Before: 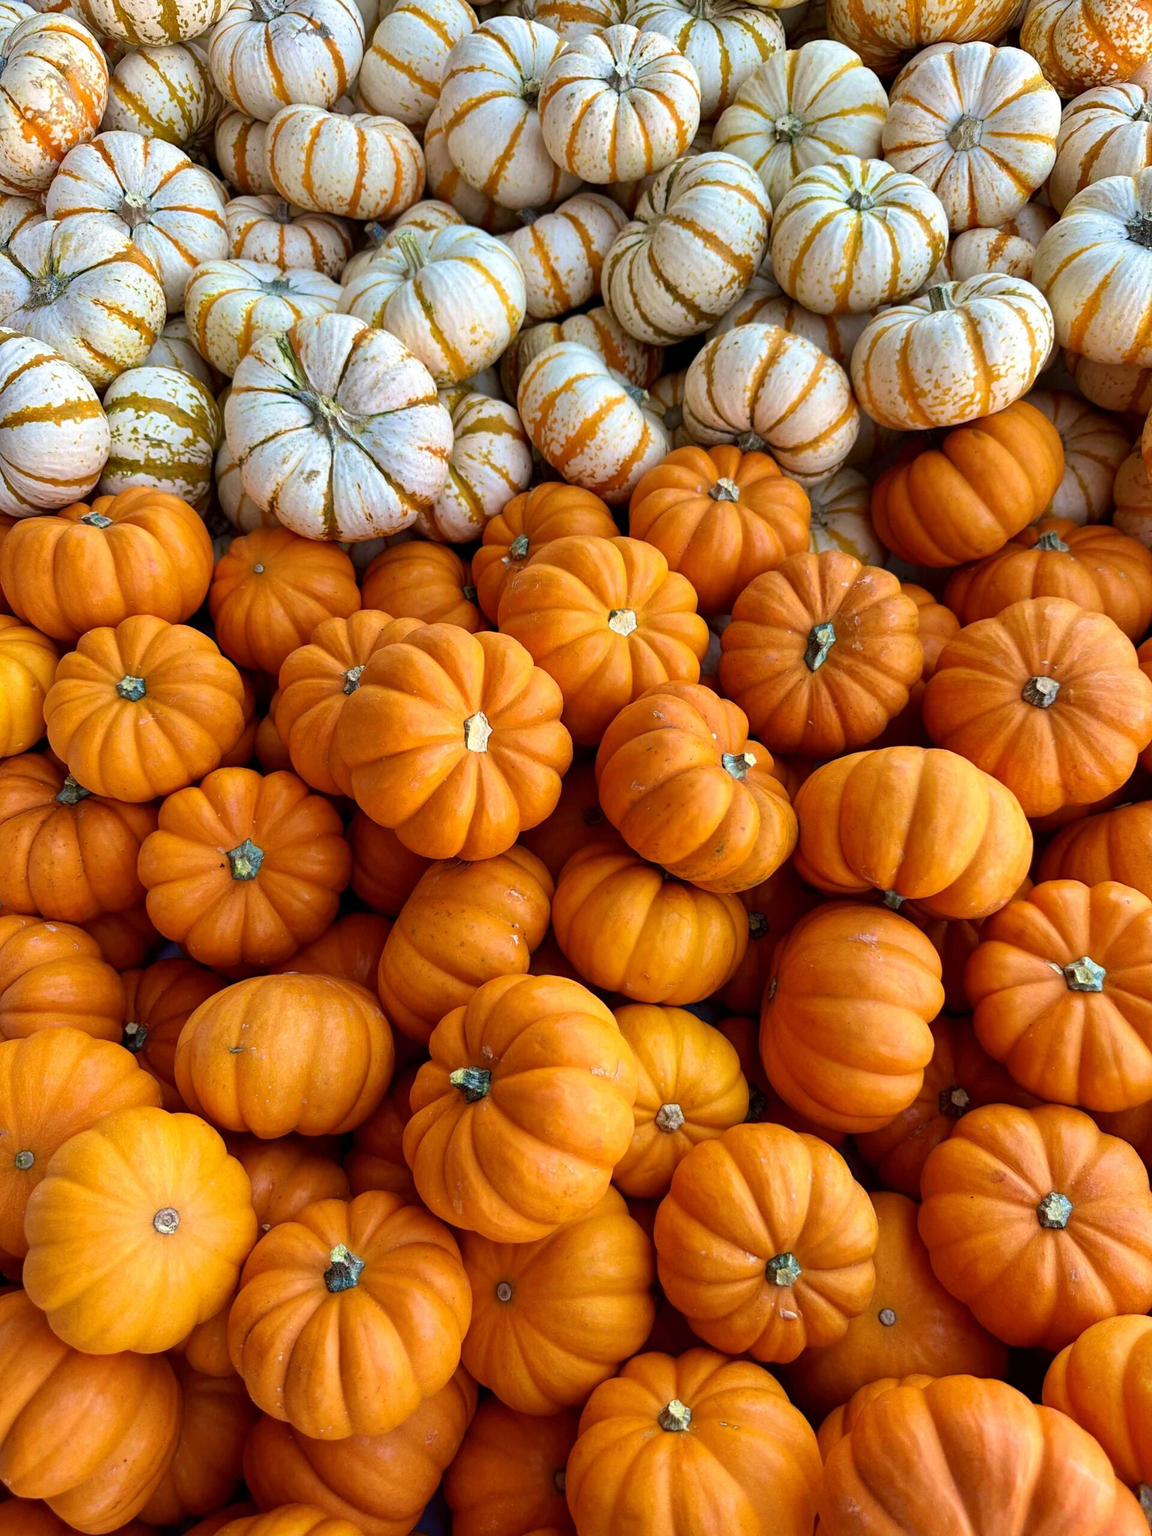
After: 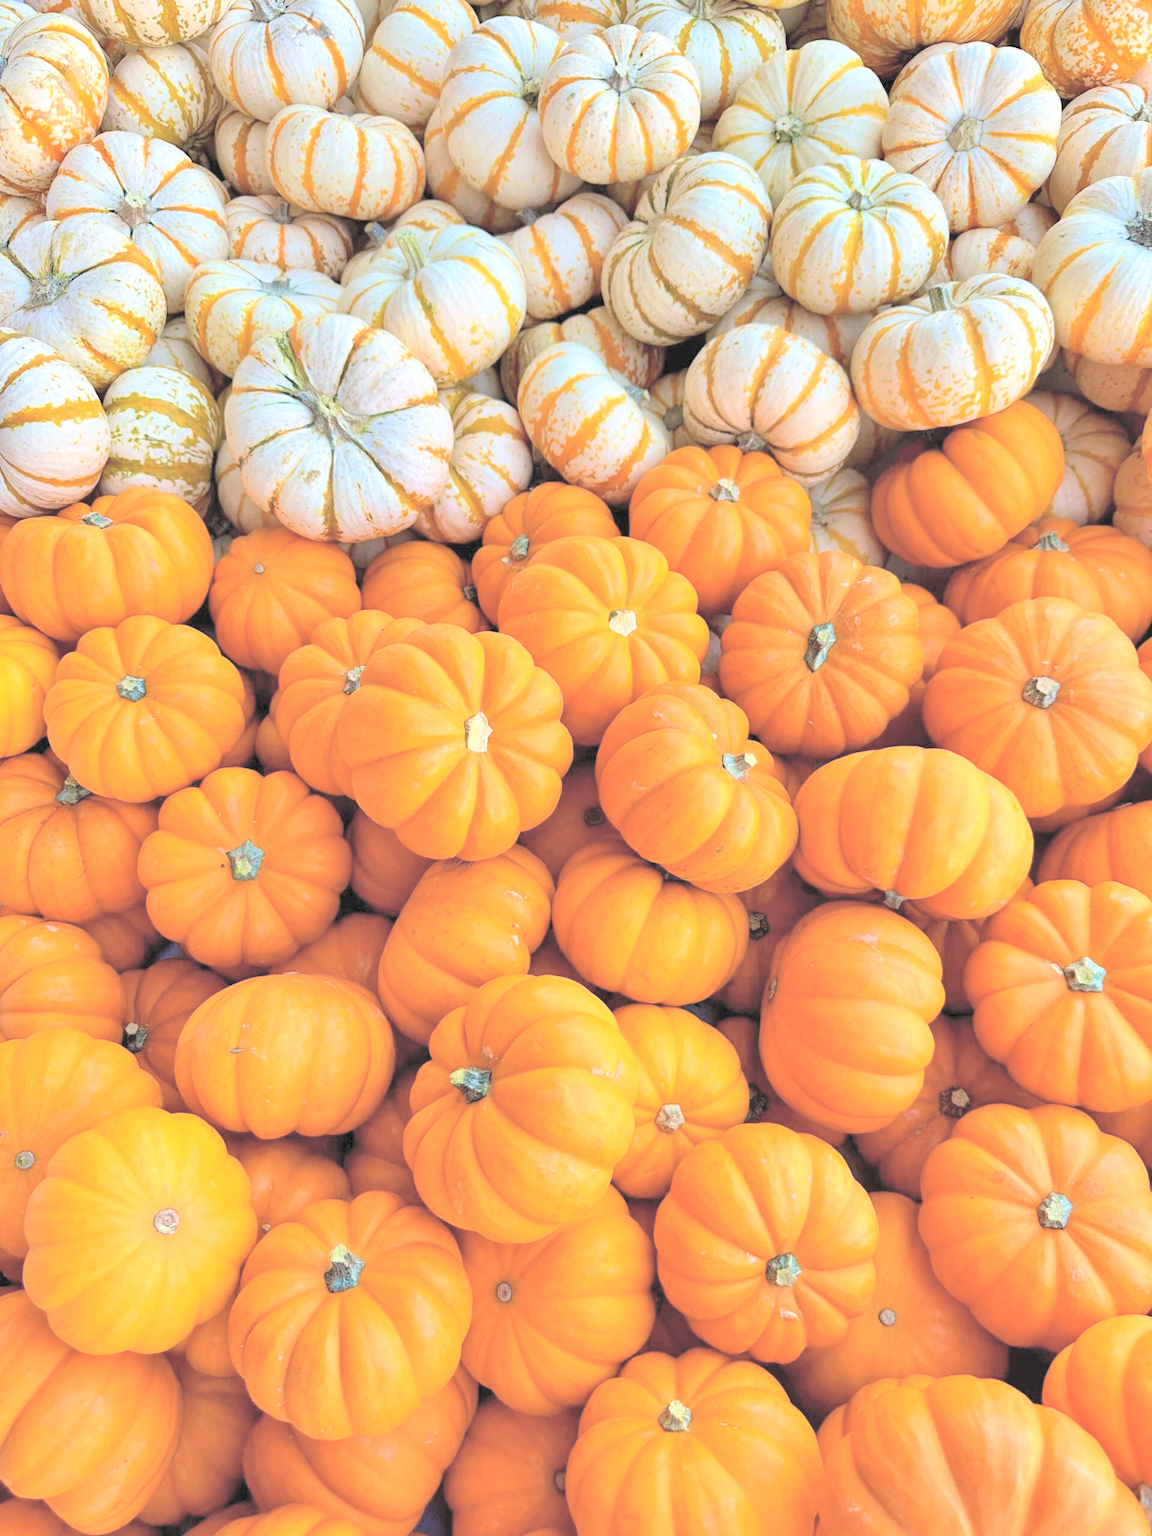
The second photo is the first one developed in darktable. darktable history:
shadows and highlights: shadows 37.27, highlights -28.18, soften with gaussian
contrast brightness saturation: brightness 1
